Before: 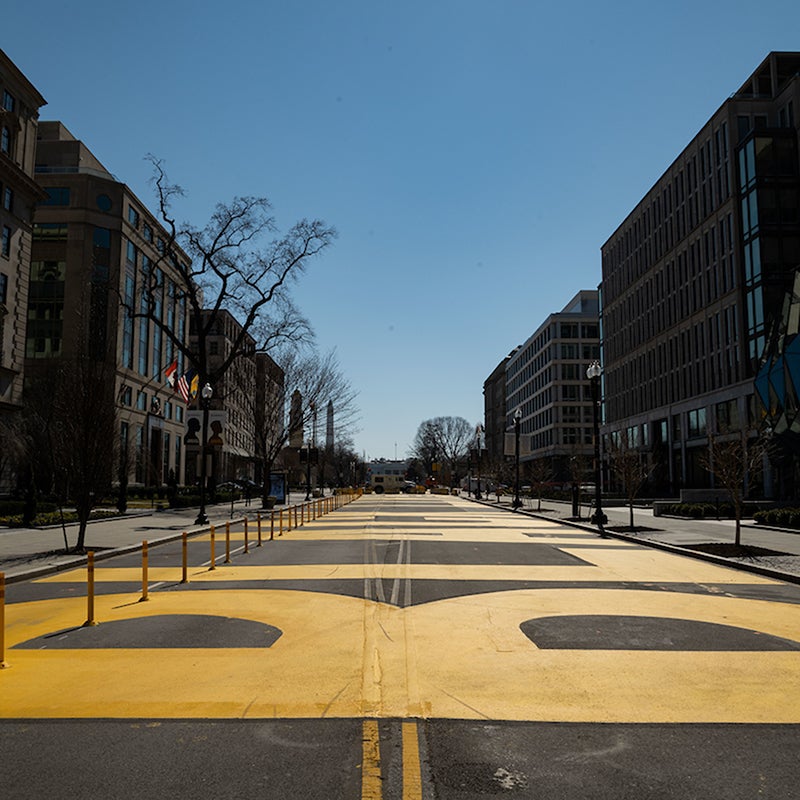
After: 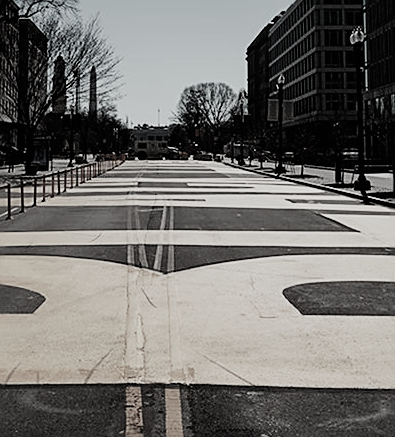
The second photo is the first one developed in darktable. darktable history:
sharpen: on, module defaults
crop: left 29.672%, top 41.786%, right 20.851%, bottom 3.487%
color contrast: green-magenta contrast 0.3, blue-yellow contrast 0.15
sigmoid: contrast 1.7, skew -0.2, preserve hue 0%, red attenuation 0.1, red rotation 0.035, green attenuation 0.1, green rotation -0.017, blue attenuation 0.15, blue rotation -0.052, base primaries Rec2020
